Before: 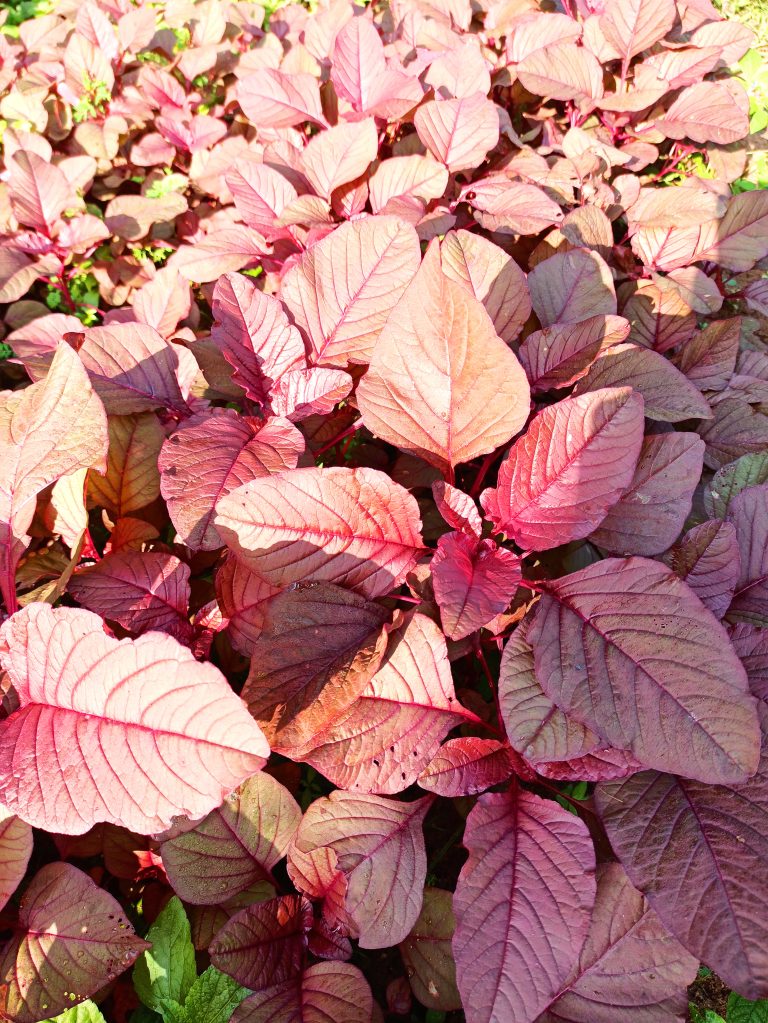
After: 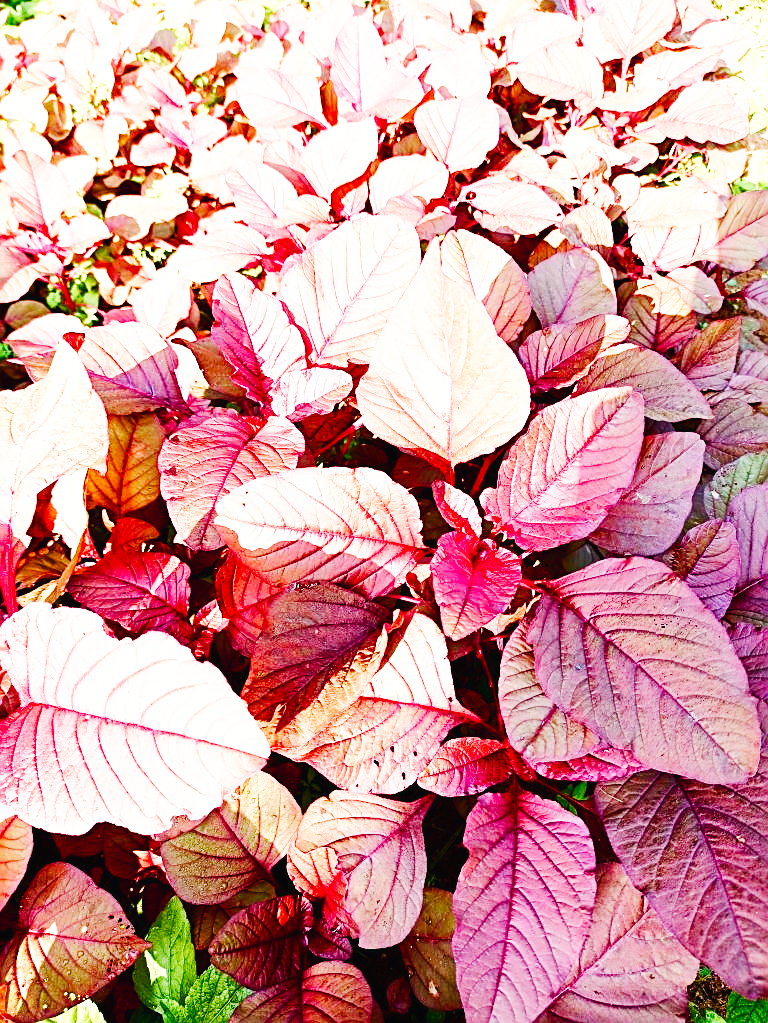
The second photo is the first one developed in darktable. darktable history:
base curve: curves: ch0 [(0, 0.003) (0.001, 0.002) (0.006, 0.004) (0.02, 0.022) (0.048, 0.086) (0.094, 0.234) (0.162, 0.431) (0.258, 0.629) (0.385, 0.8) (0.548, 0.918) (0.751, 0.988) (1, 1)], preserve colors none
sharpen: on, module defaults
tone equalizer: on, module defaults
color balance rgb: shadows lift › chroma 2.005%, shadows lift › hue 137.04°, linear chroma grading › global chroma 1.656%, linear chroma grading › mid-tones -1.108%, perceptual saturation grading › global saturation 20%, perceptual saturation grading › highlights -50.568%, perceptual saturation grading › shadows 30.788%, global vibrance 10.769%
